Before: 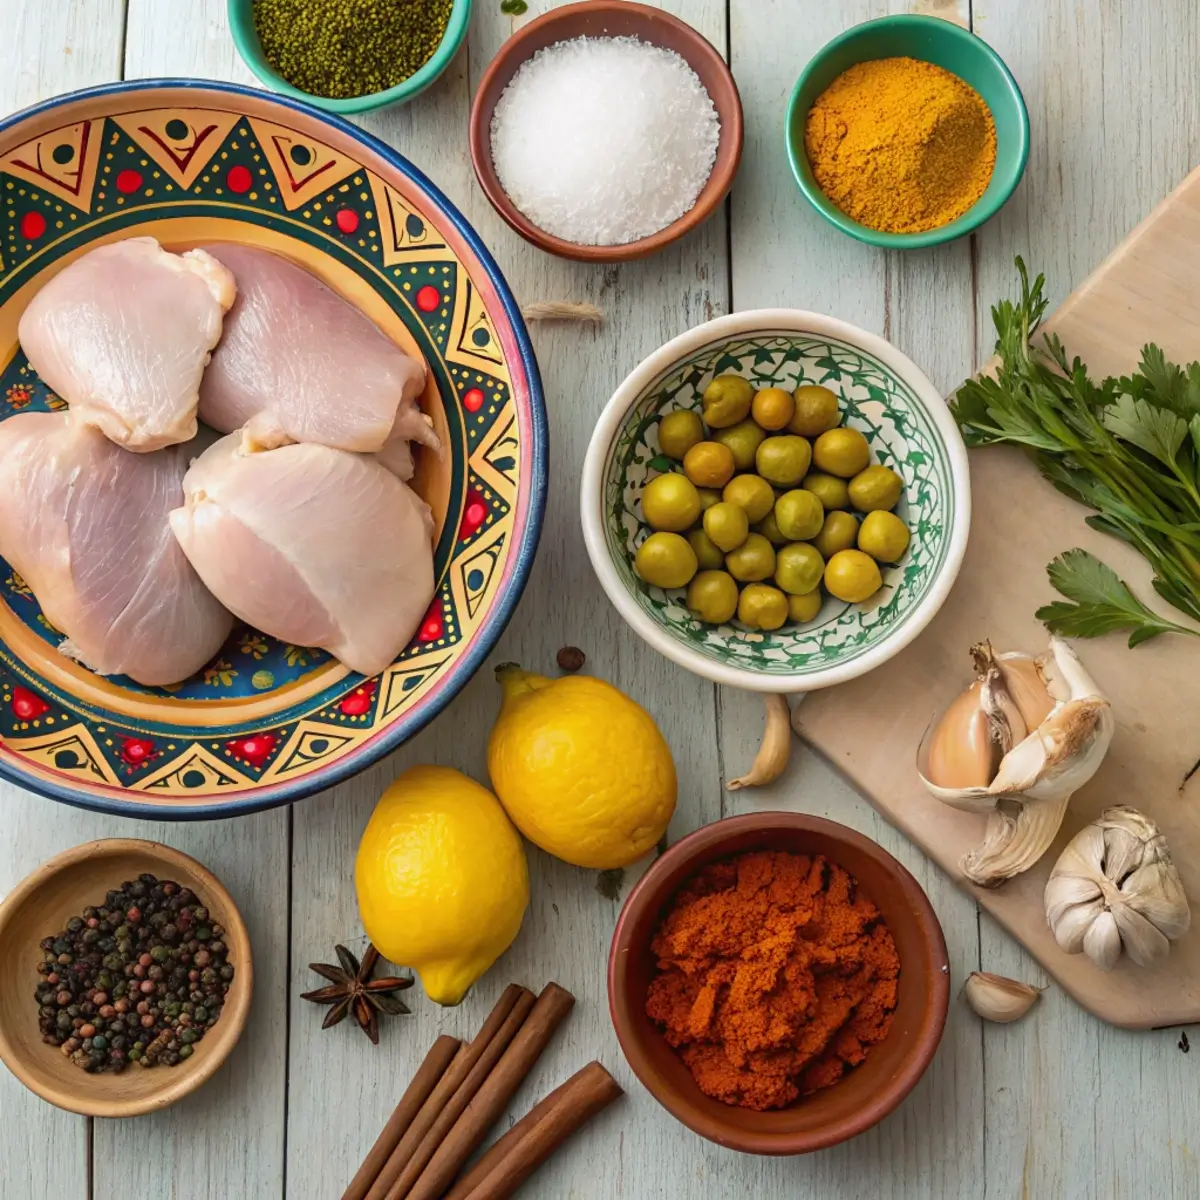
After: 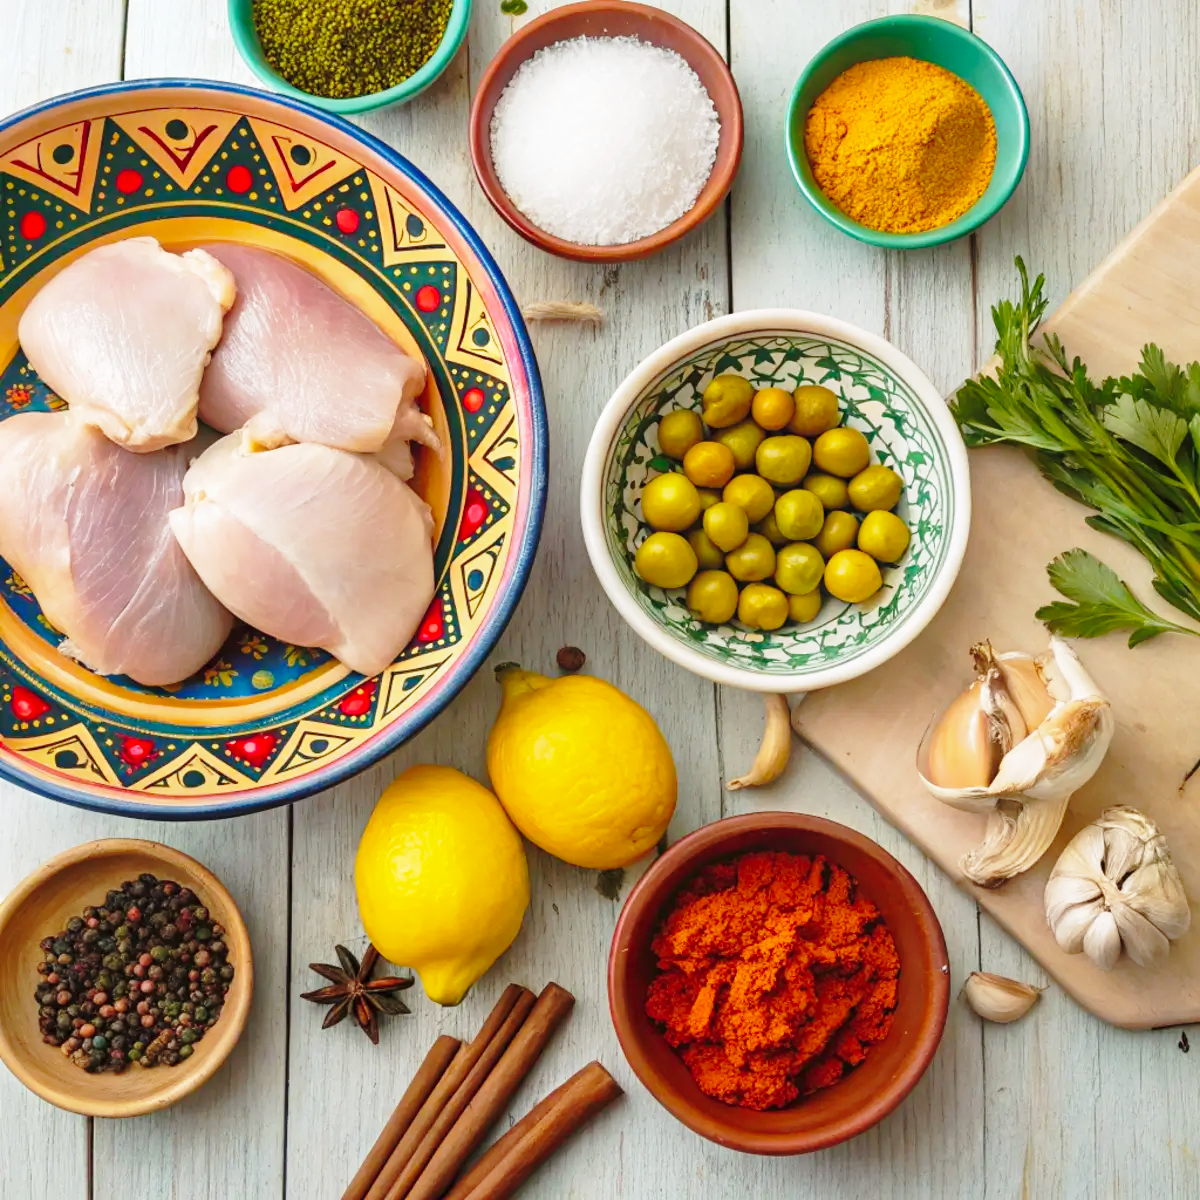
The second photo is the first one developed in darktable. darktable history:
base curve: curves: ch0 [(0, 0) (0.028, 0.03) (0.121, 0.232) (0.46, 0.748) (0.859, 0.968) (1, 1)], exposure shift 0.572, preserve colors none
shadows and highlights: highlights color adjustment 78.6%
